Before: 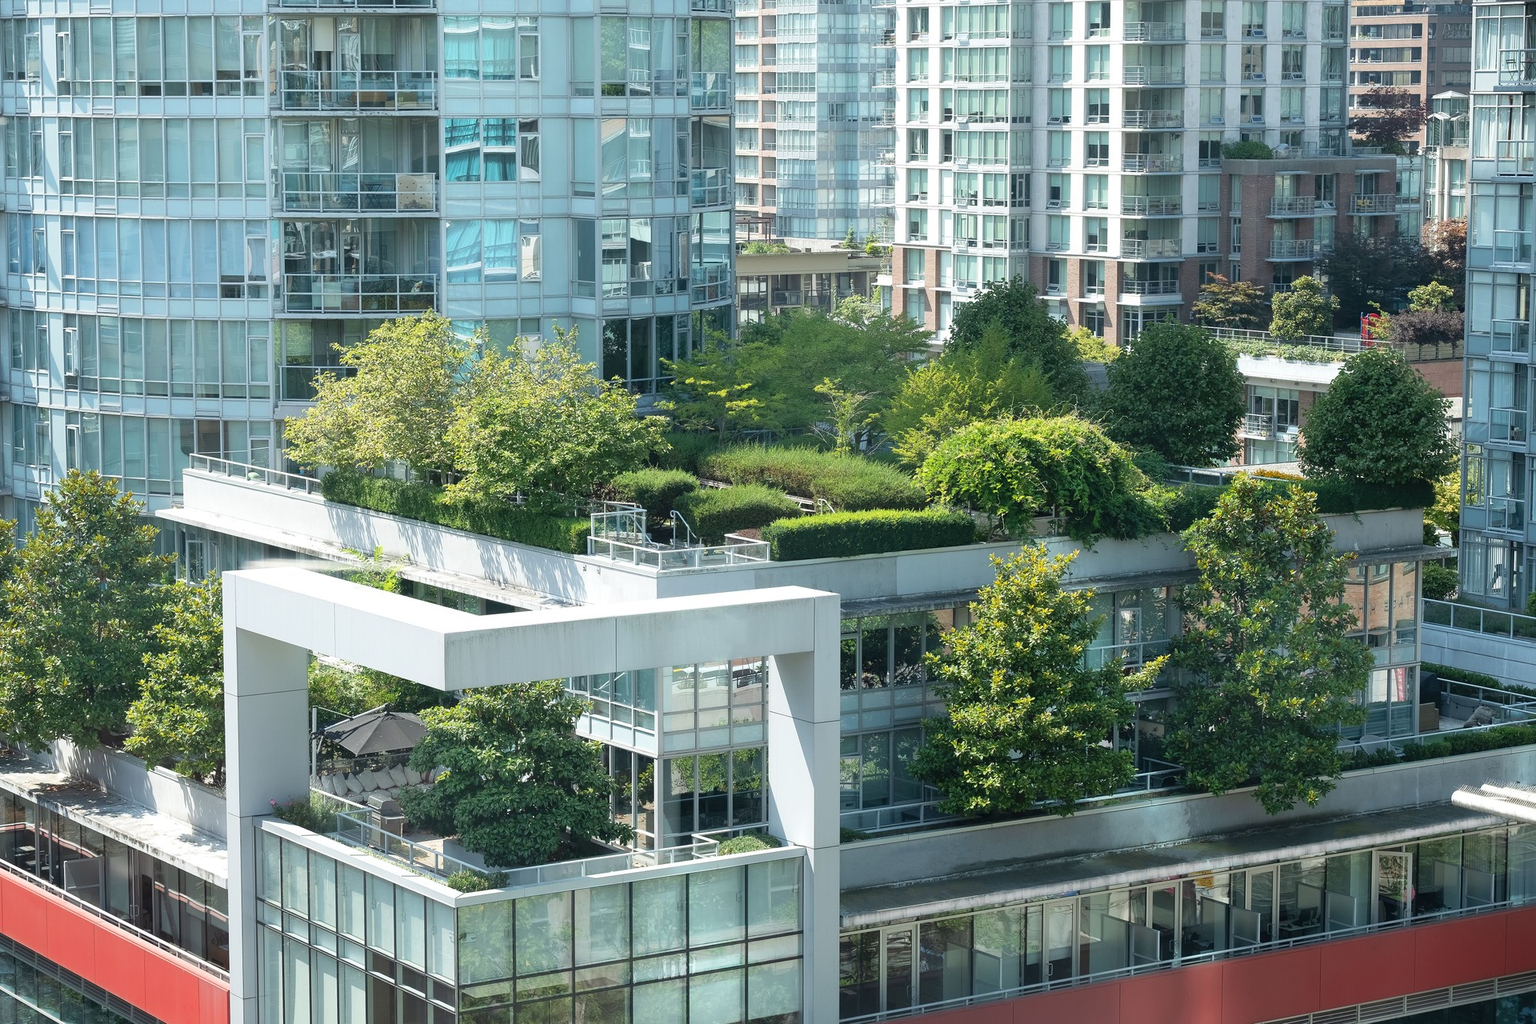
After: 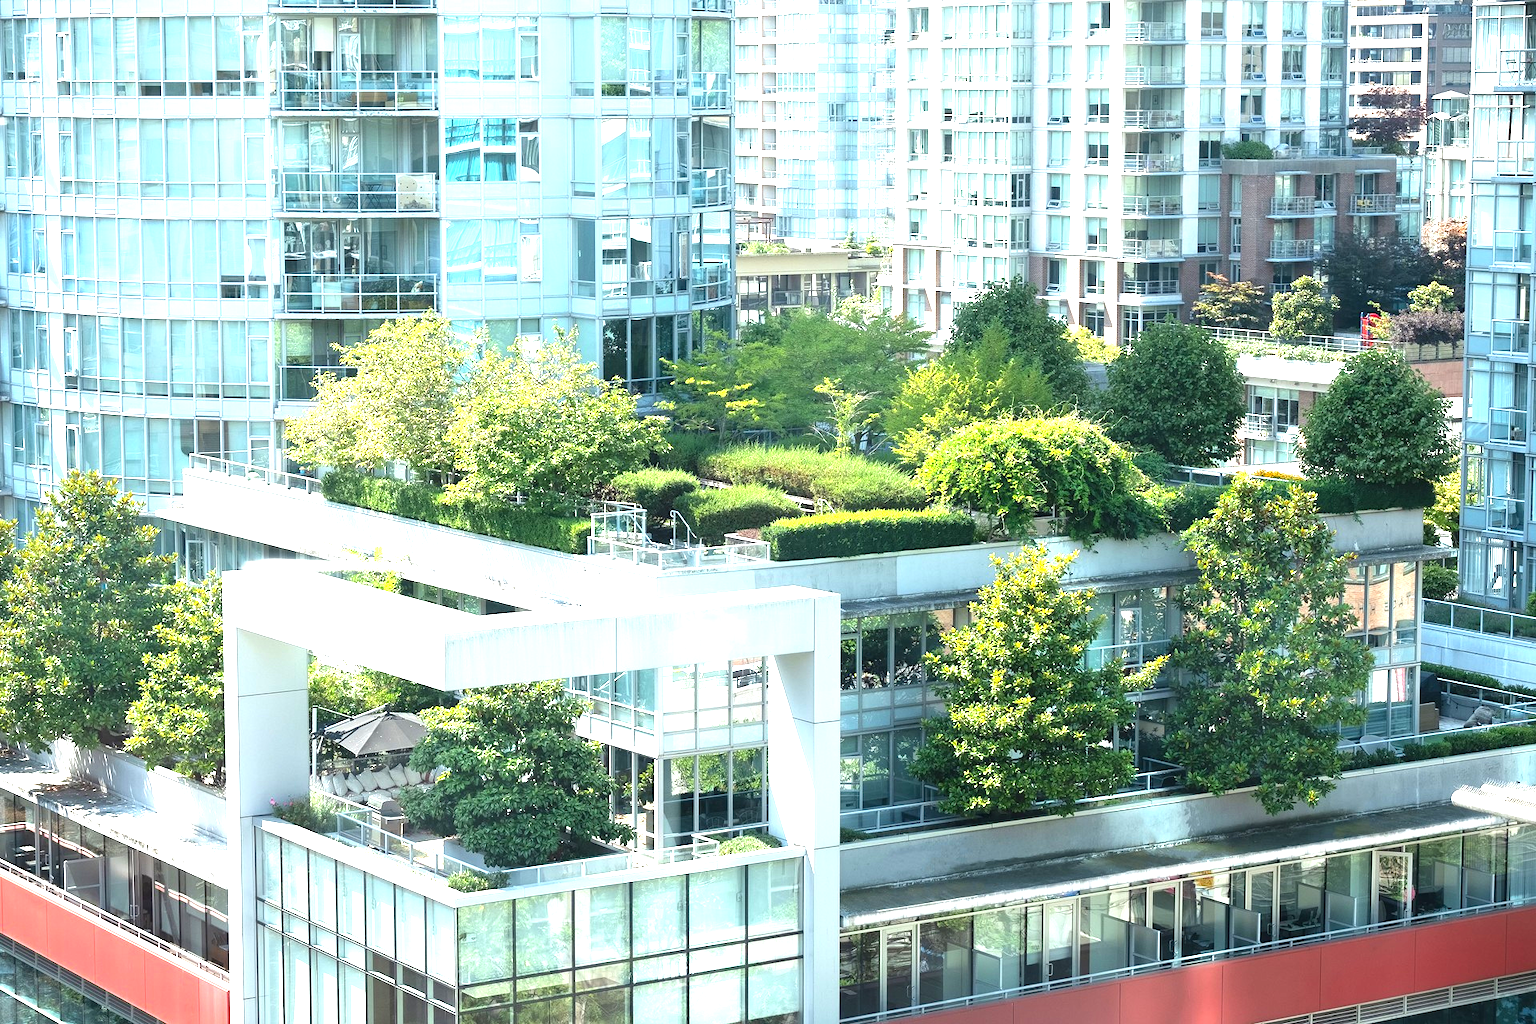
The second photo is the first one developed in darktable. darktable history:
color balance: contrast 10%
exposure: black level correction 0, exposure 1.2 EV, compensate exposure bias true, compensate highlight preservation false
